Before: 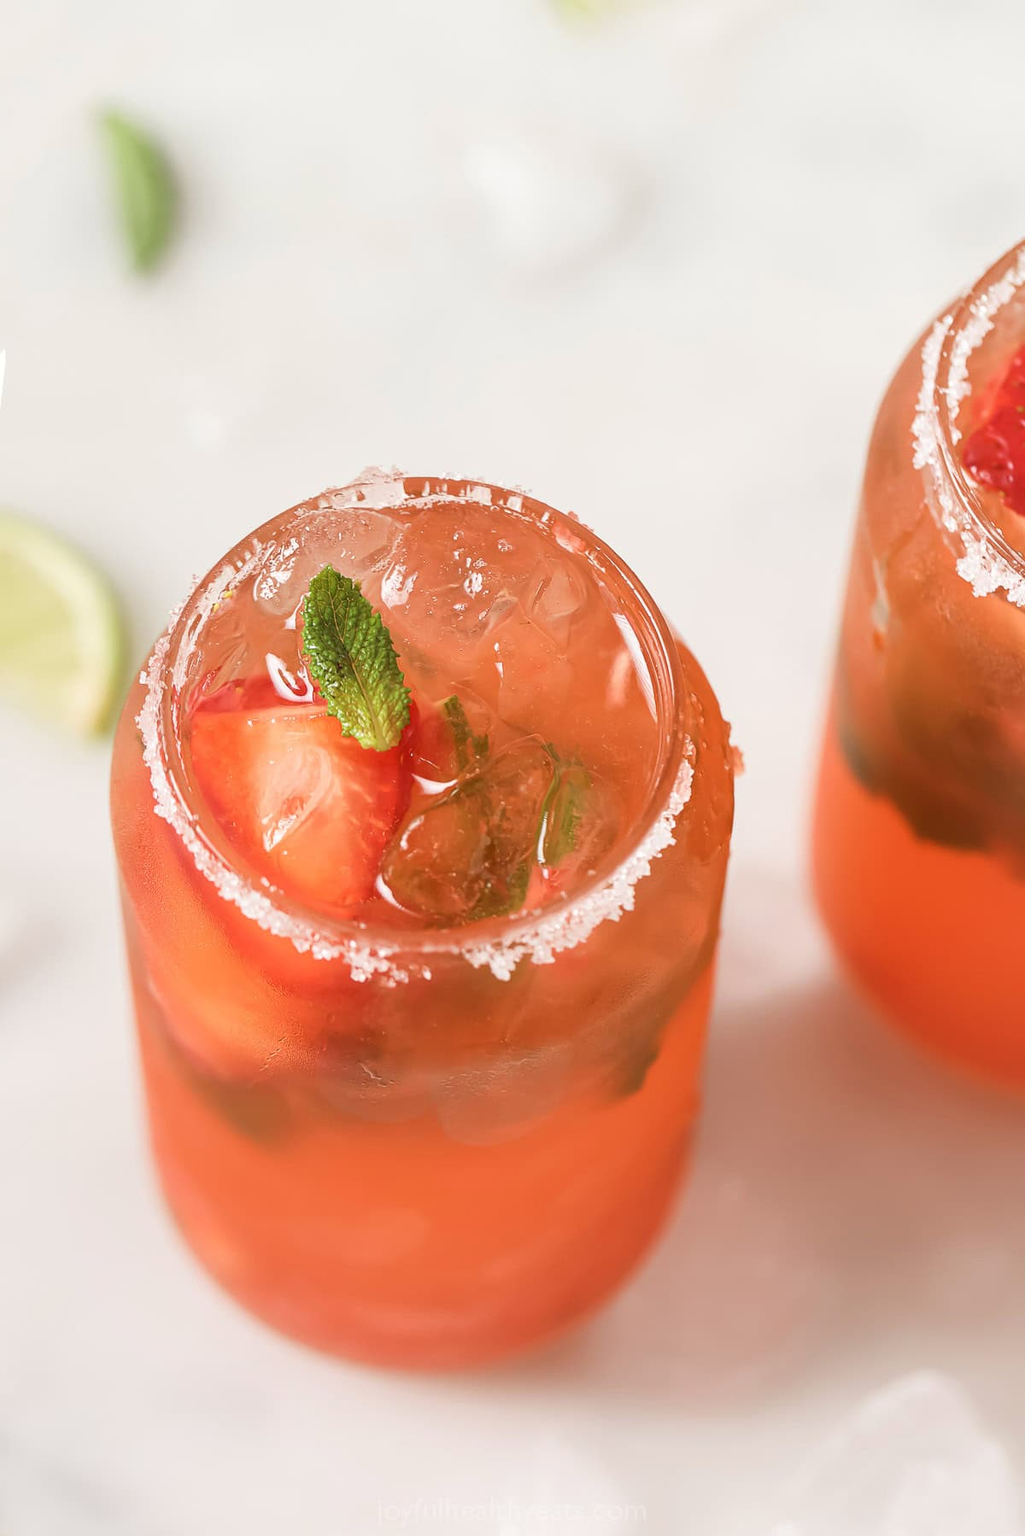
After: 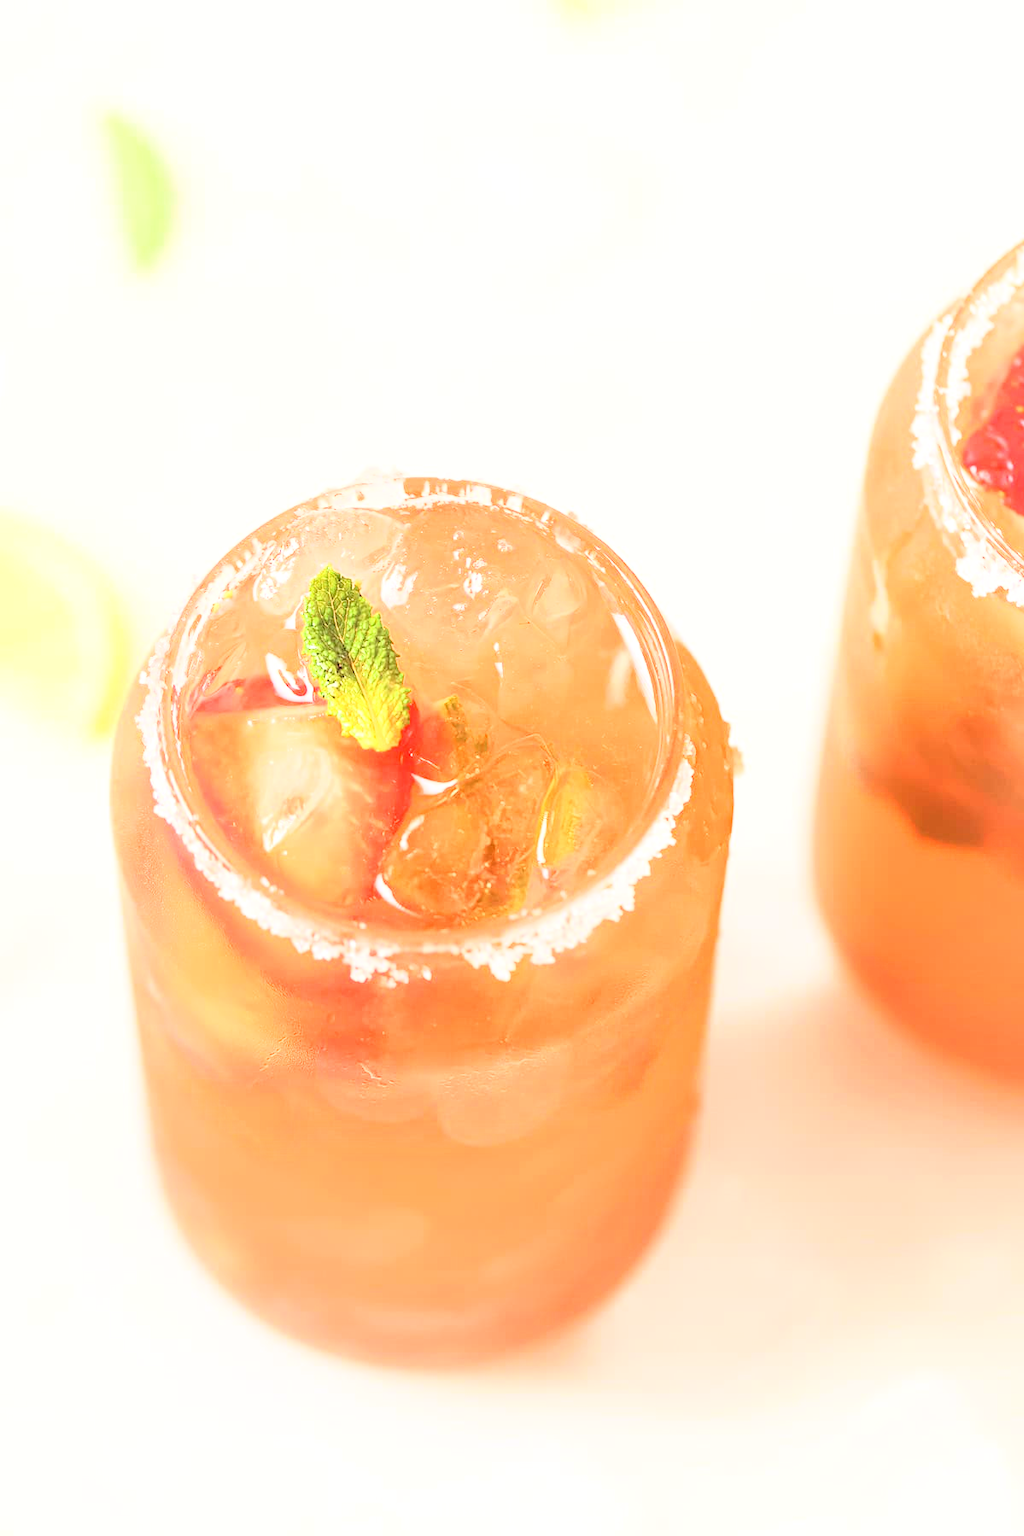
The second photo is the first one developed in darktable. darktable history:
base curve: curves: ch0 [(0, 0) (0.026, 0.03) (0.109, 0.232) (0.351, 0.748) (0.669, 0.968) (1, 1)]
exposure: exposure 0.822 EV, compensate highlight preservation false
